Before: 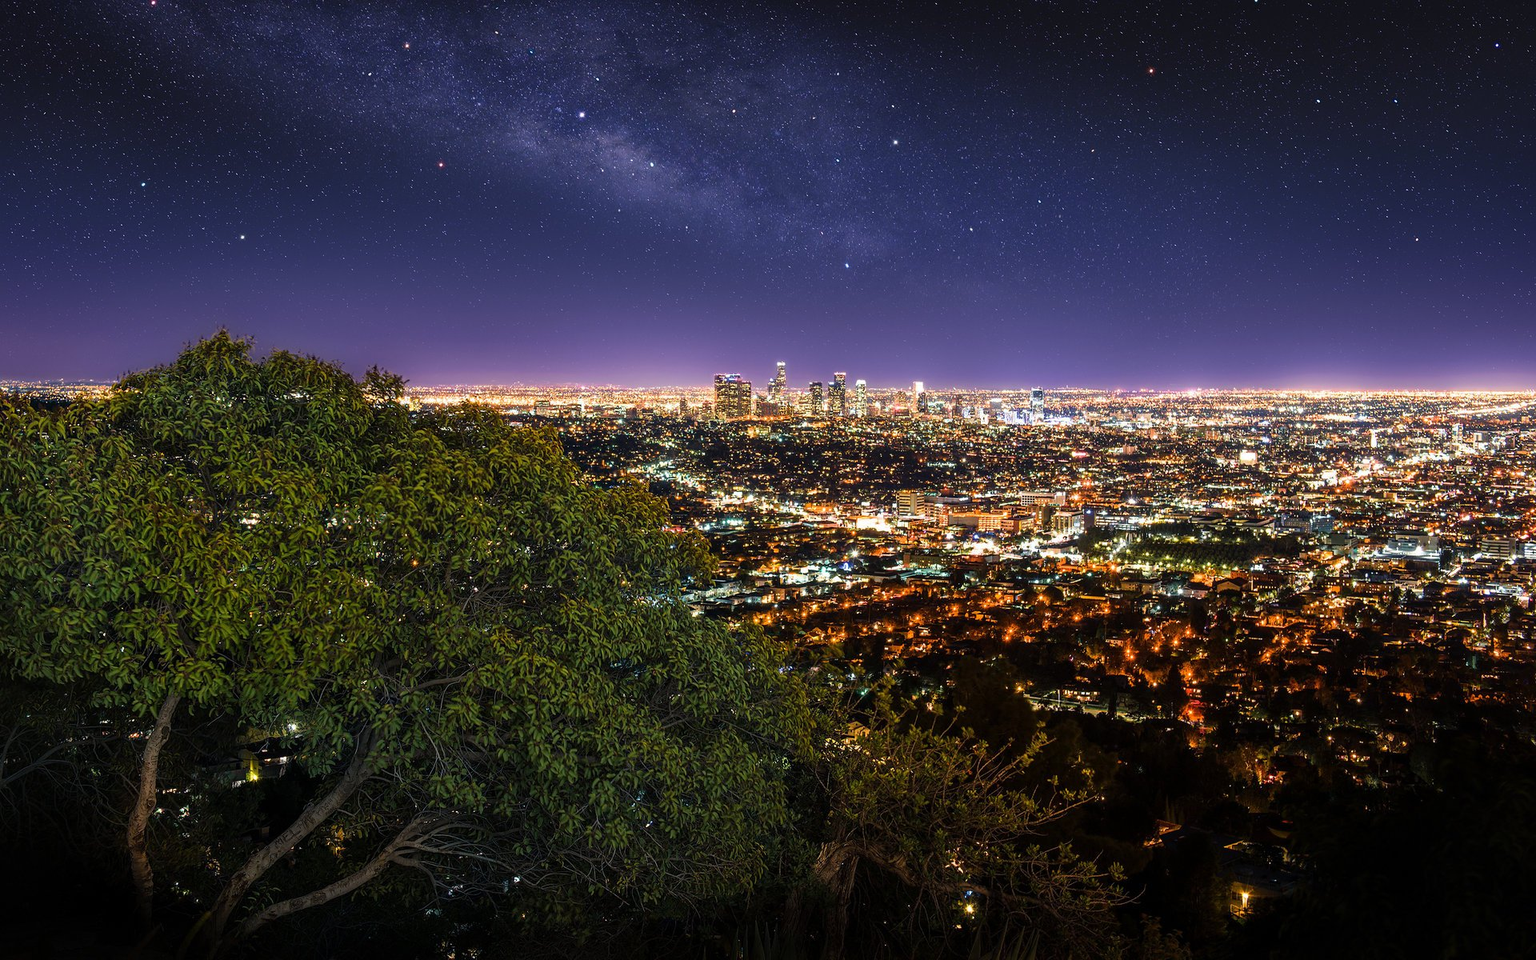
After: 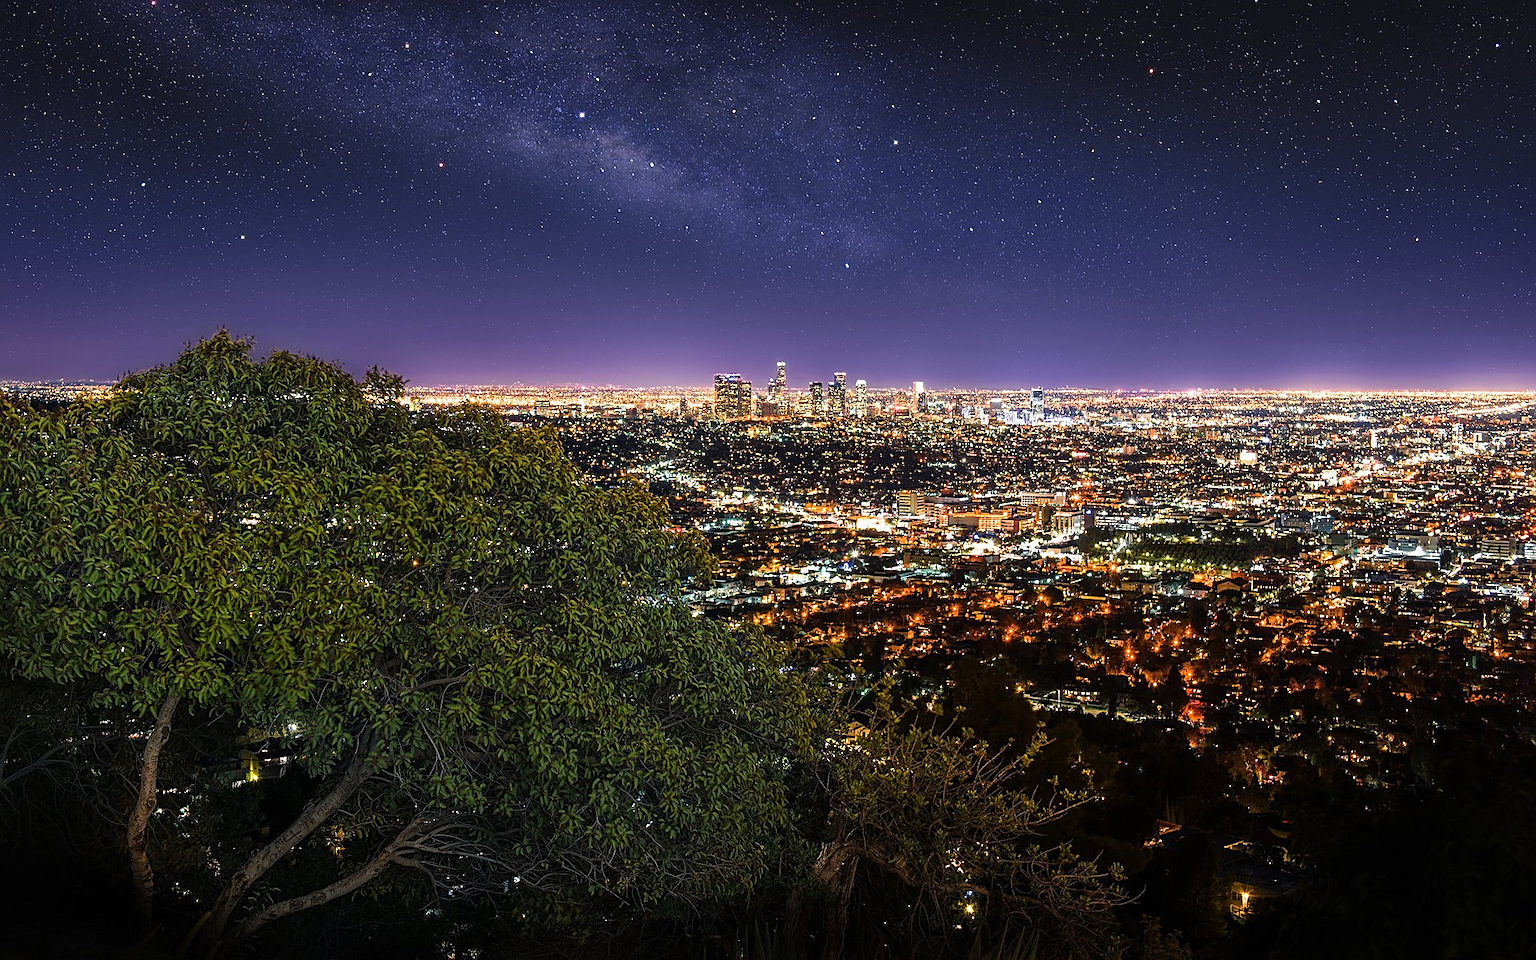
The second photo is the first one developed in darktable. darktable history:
exposure: black level correction 0, compensate exposure bias true, compensate highlight preservation false
sharpen: on, module defaults
